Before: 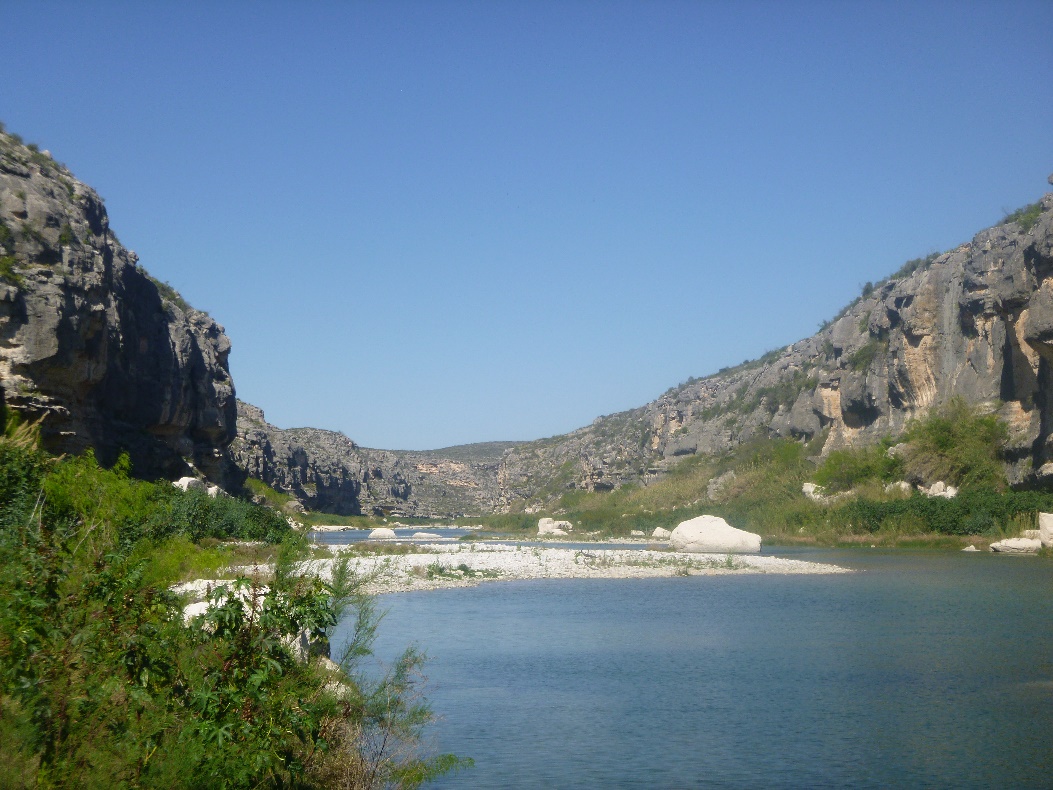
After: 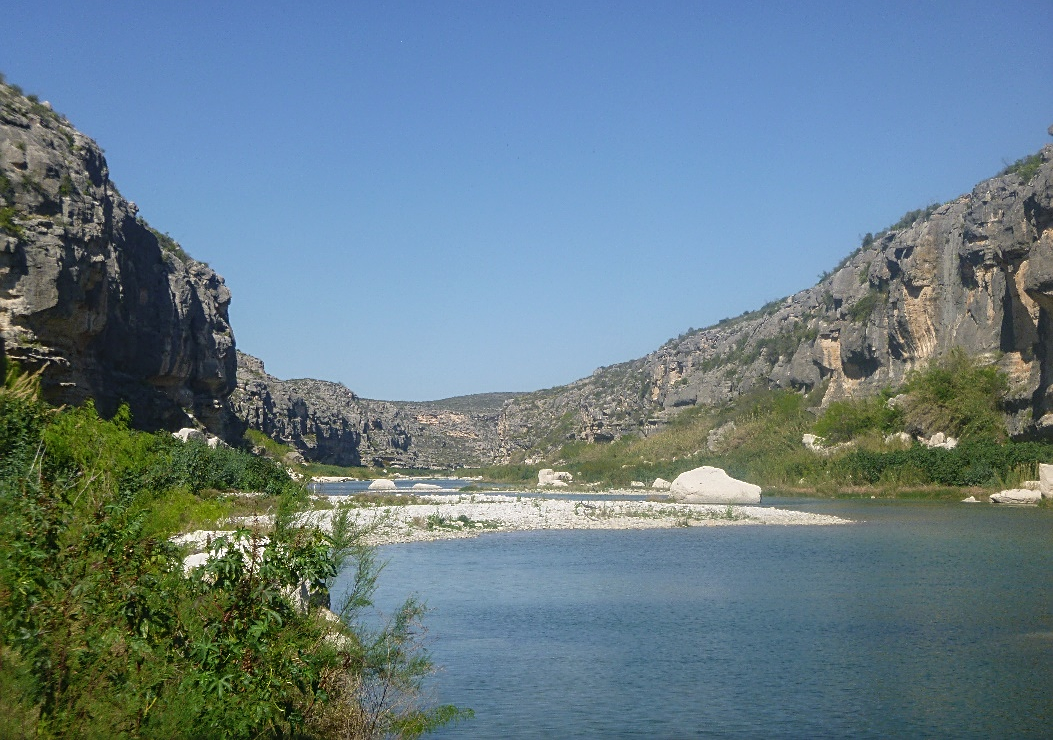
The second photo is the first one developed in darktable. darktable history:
contrast brightness saturation: contrast -0.11
local contrast: on, module defaults
crop and rotate: top 6.25%
sharpen: on, module defaults
